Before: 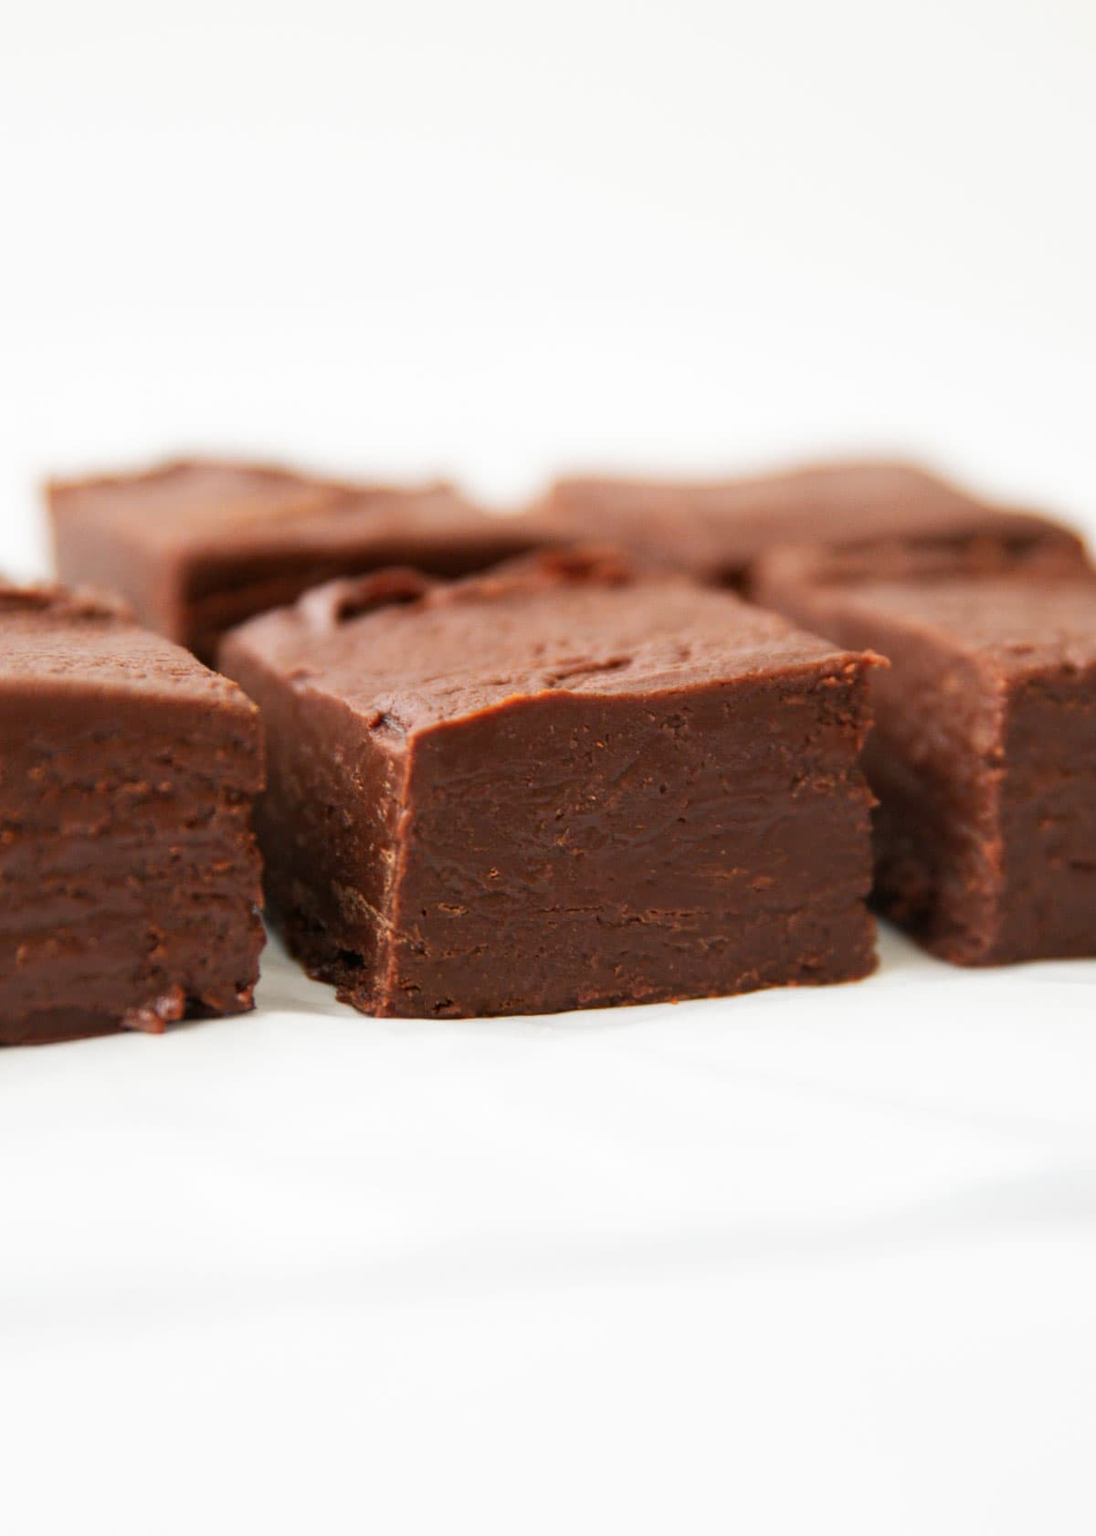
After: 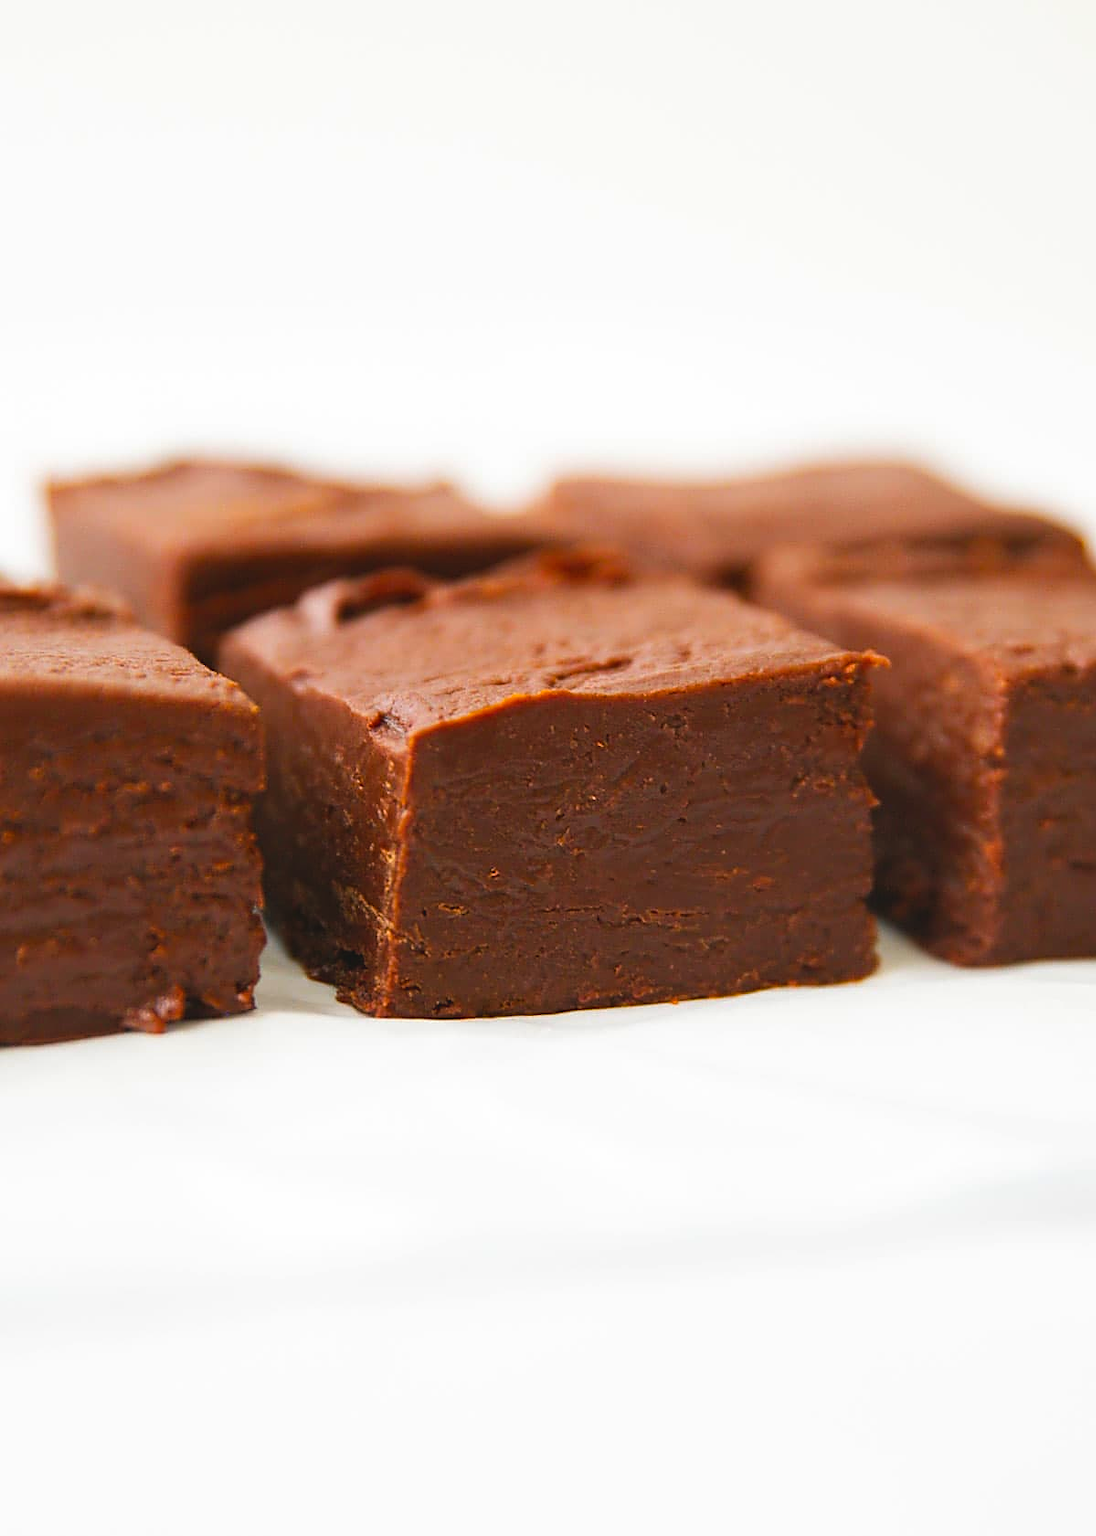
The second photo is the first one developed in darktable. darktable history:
color balance rgb: shadows lift › chroma 0.827%, shadows lift › hue 114.4°, global offset › luminance 0.728%, perceptual saturation grading › global saturation 29.736%, global vibrance 20%
sharpen: radius 1.355, amount 1.254, threshold 0.603
